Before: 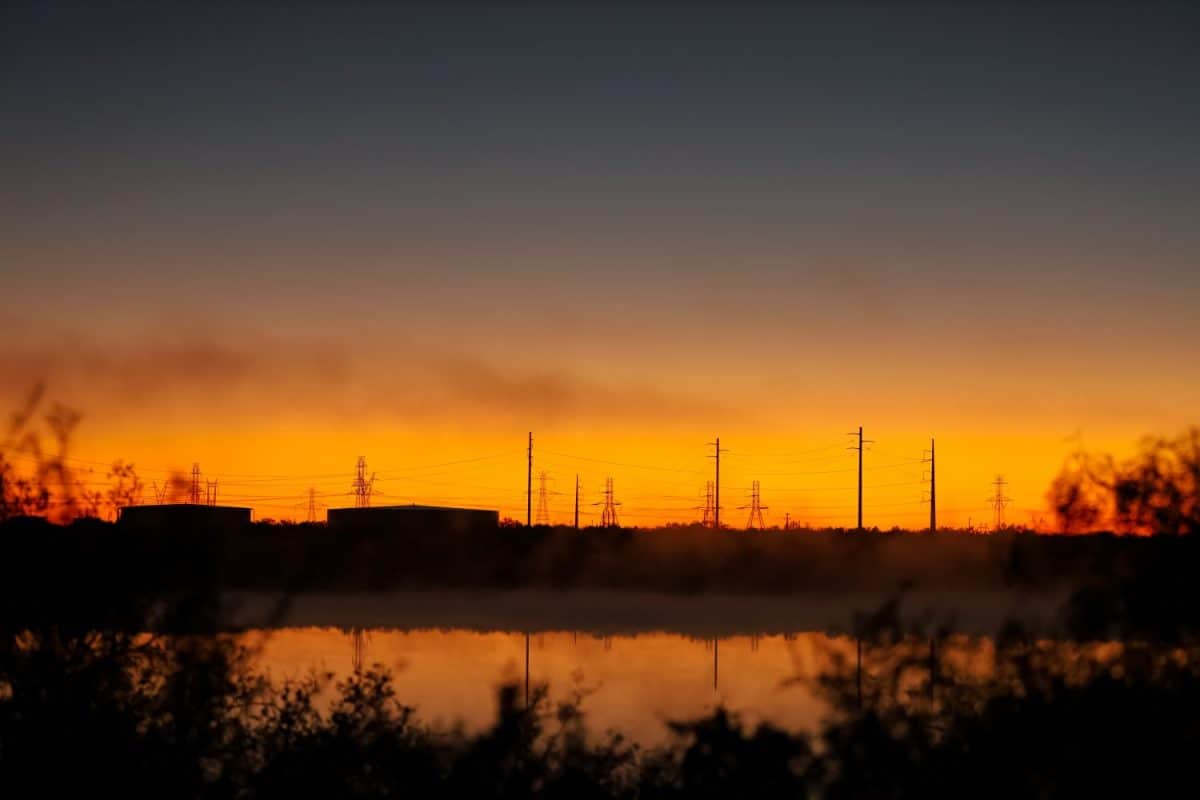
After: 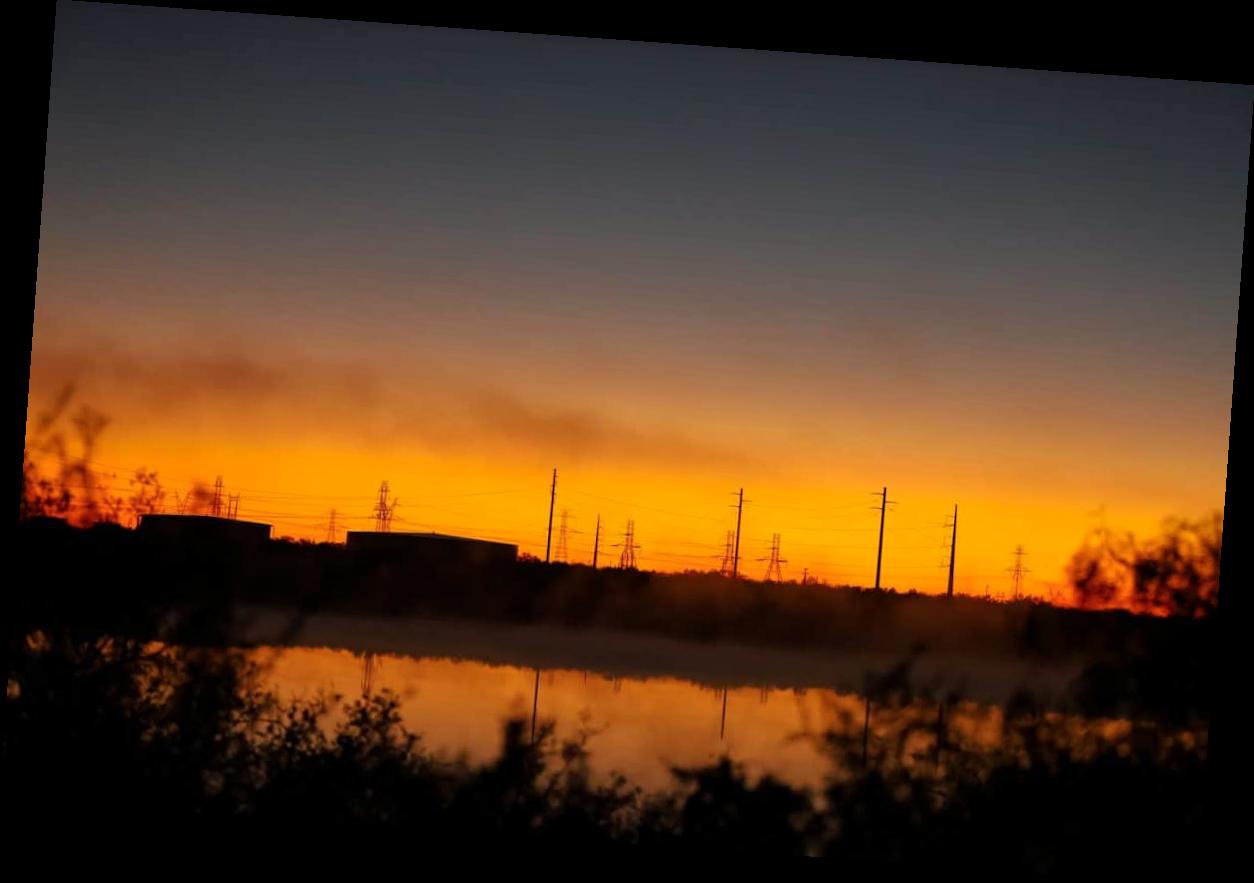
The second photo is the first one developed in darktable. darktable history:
rotate and perspective: rotation 4.1°, automatic cropping off
color balance rgb: perceptual saturation grading › global saturation 3.7%, global vibrance 5.56%, contrast 3.24%
